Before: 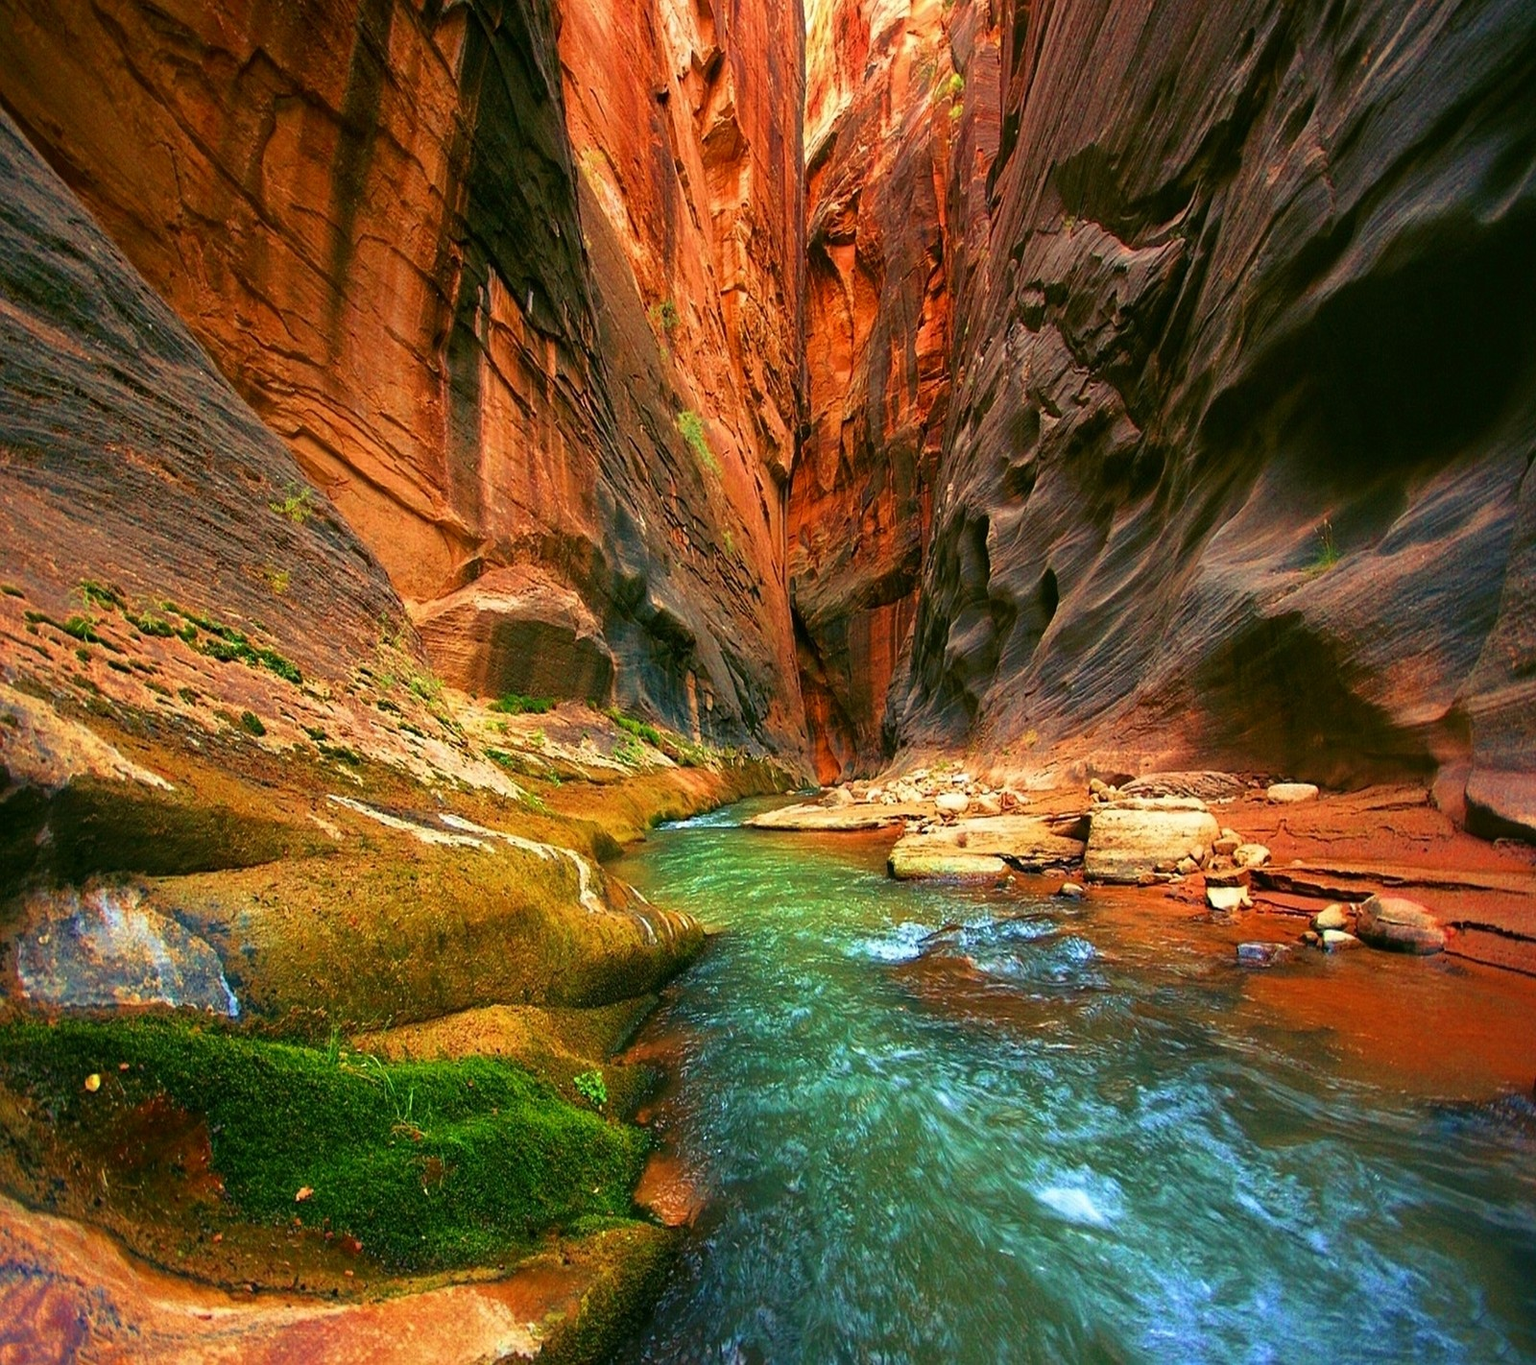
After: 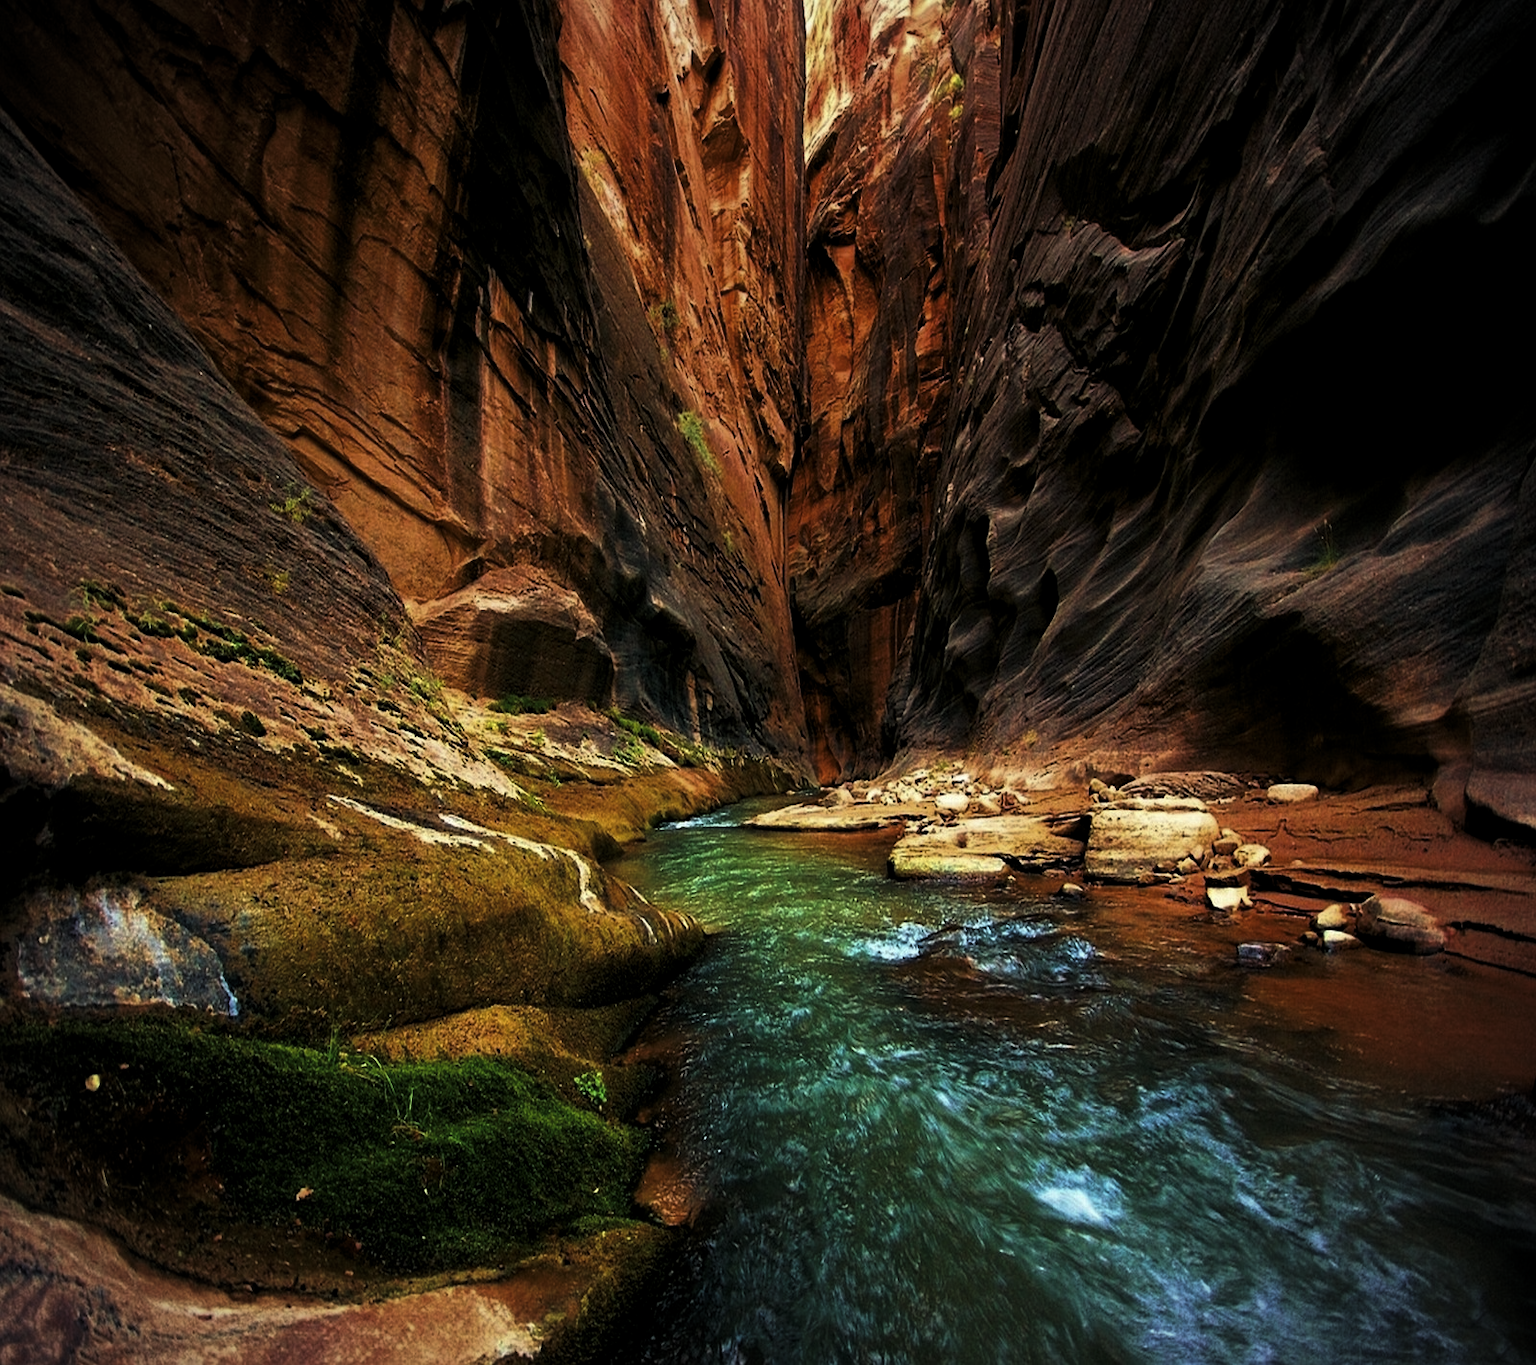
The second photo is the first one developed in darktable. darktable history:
levels: mode automatic, black 8.58%, gray 59.42%, levels [0, 0.445, 1]
vignetting: fall-off radius 60.92%
